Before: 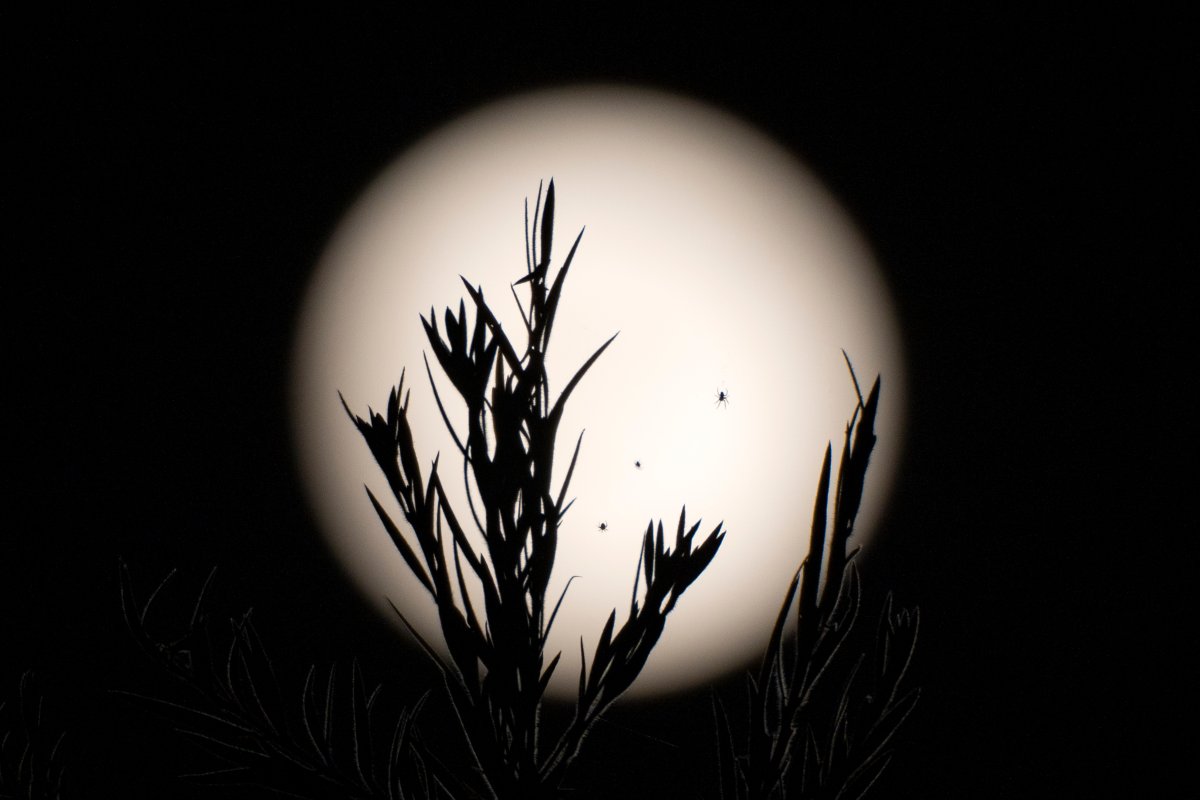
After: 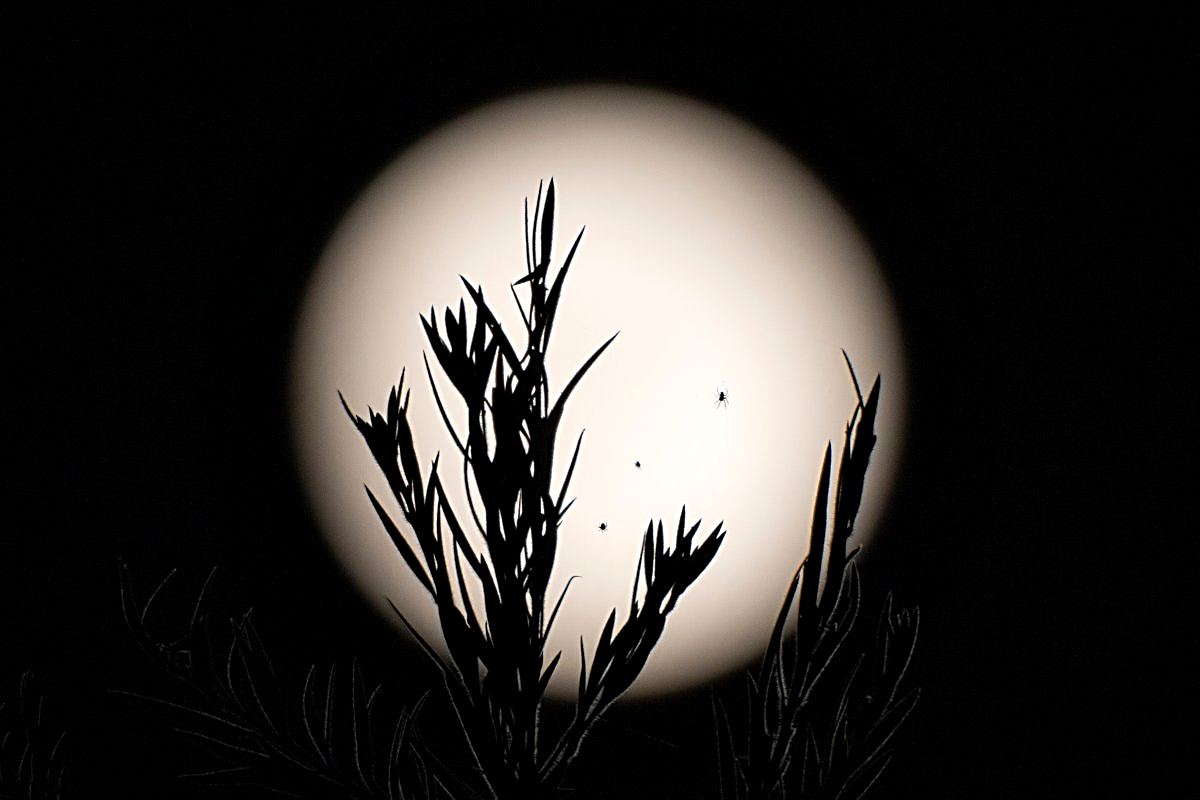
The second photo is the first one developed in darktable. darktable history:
sharpen: radius 2.717, amount 0.654
contrast equalizer: y [[0.528 ×6], [0.514 ×6], [0.362 ×6], [0 ×6], [0 ×6]], mix 0.808
